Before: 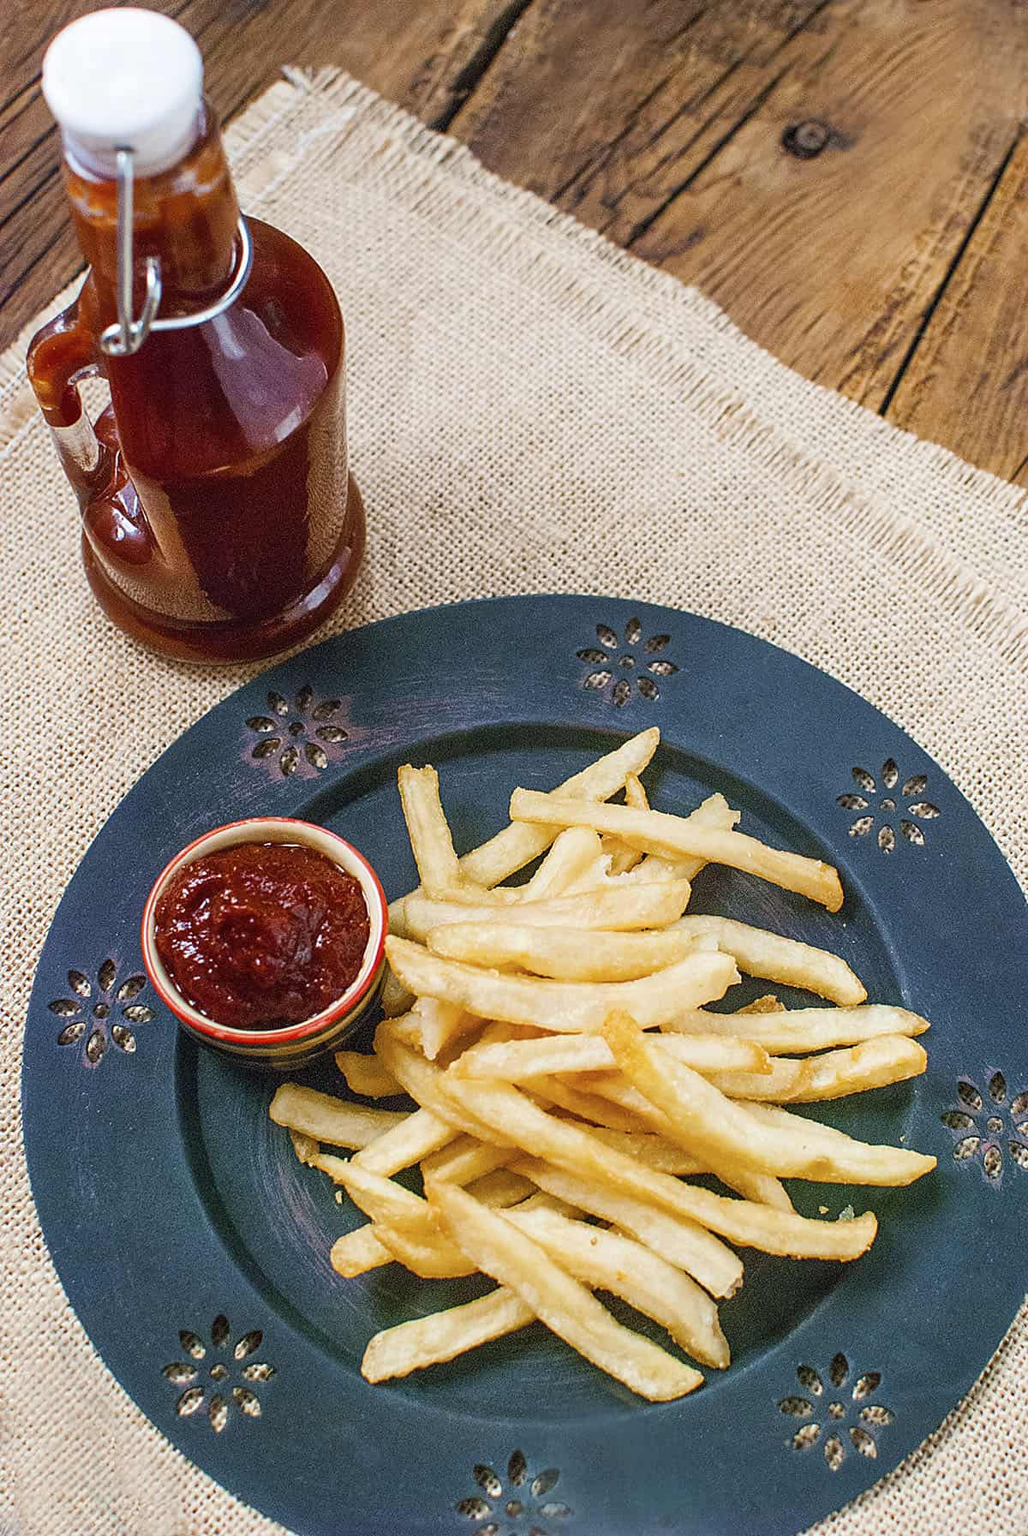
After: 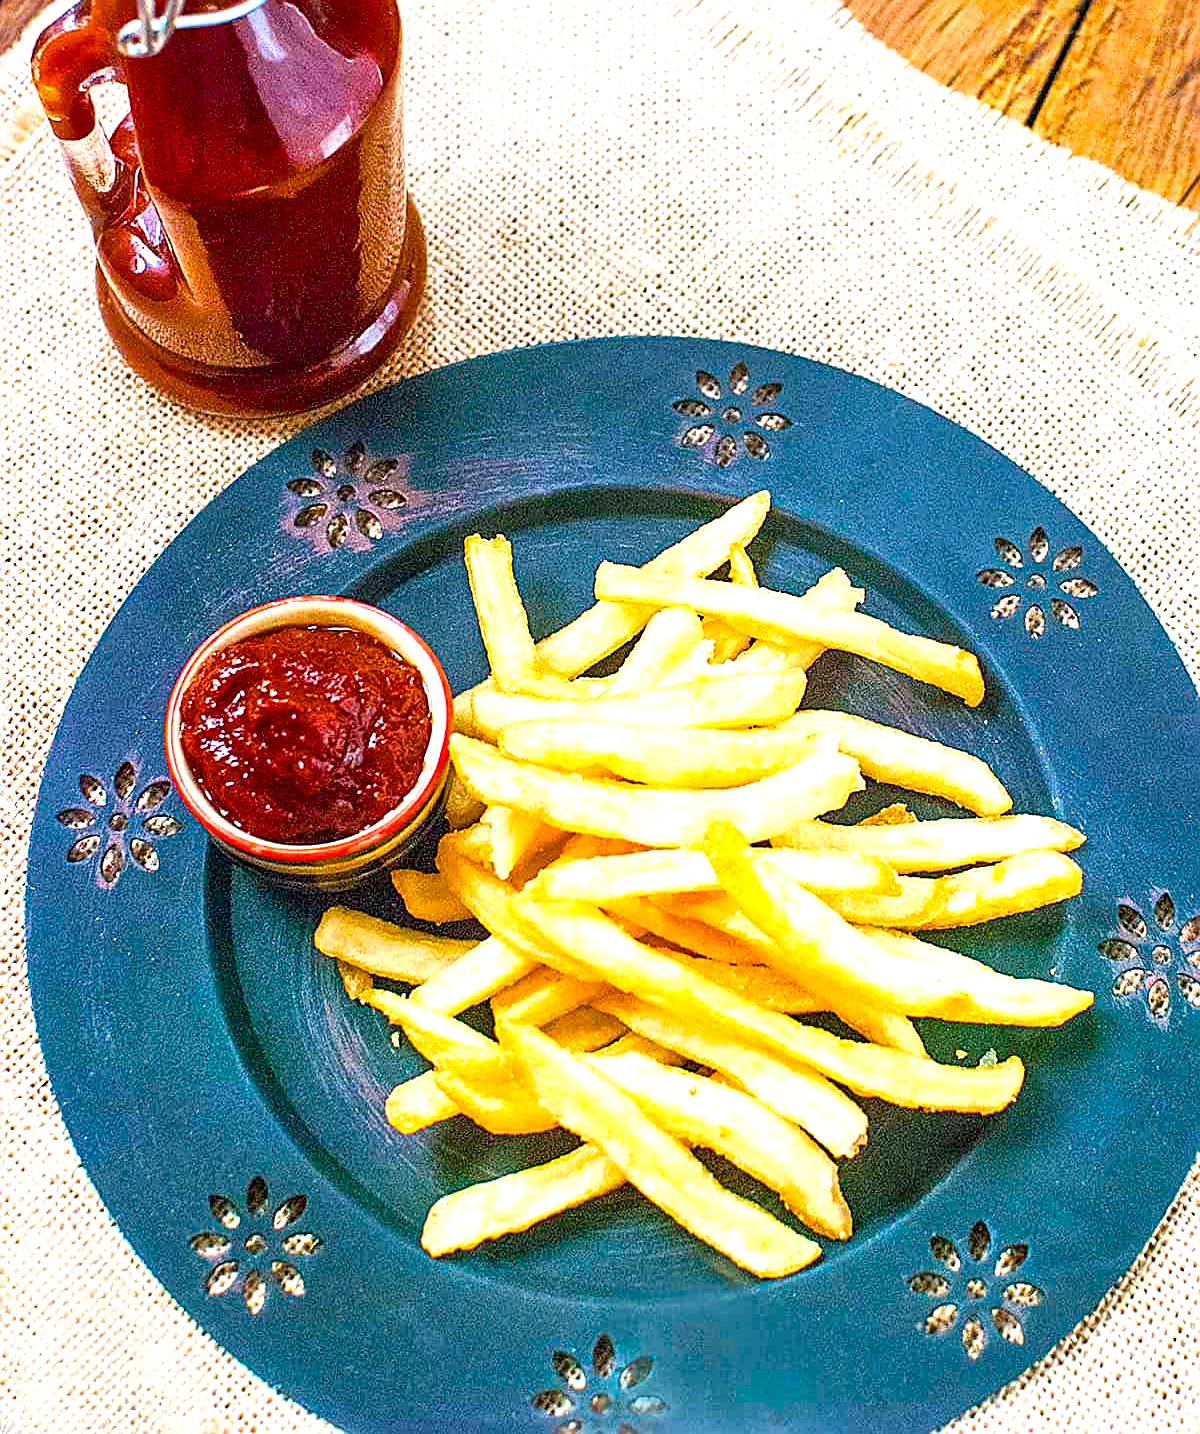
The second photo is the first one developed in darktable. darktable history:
crop and rotate: top 19.998%
white balance: red 0.982, blue 1.018
exposure: black level correction 0.001, exposure 1.05 EV, compensate exposure bias true, compensate highlight preservation false
color balance rgb: perceptual saturation grading › global saturation 25%, global vibrance 20%
sharpen: on, module defaults
